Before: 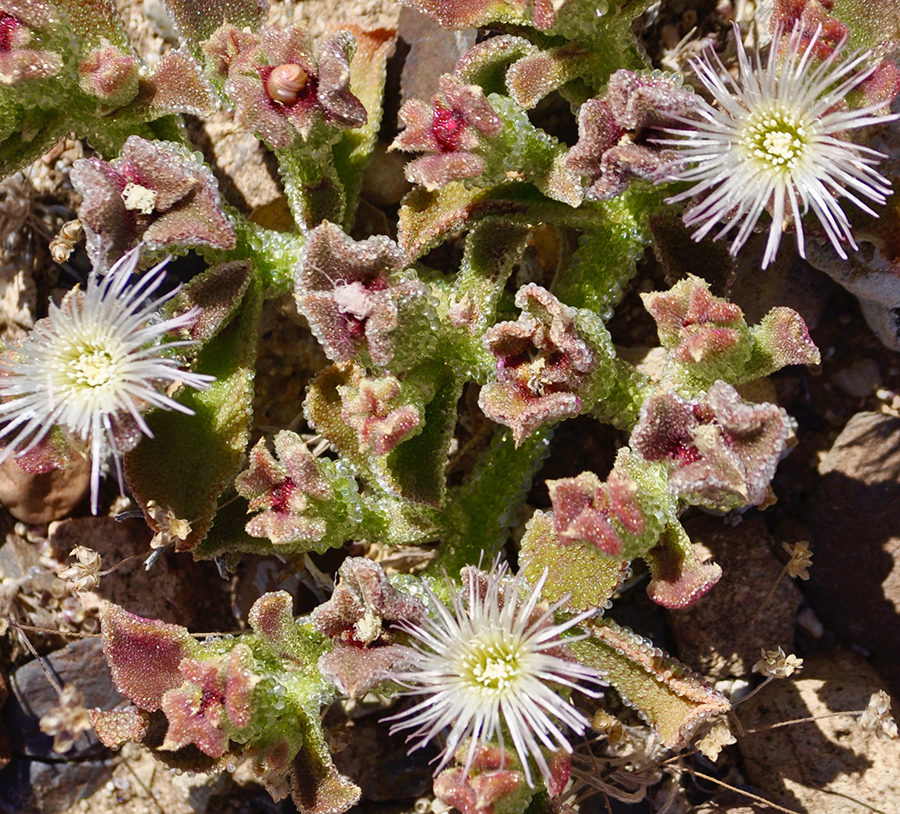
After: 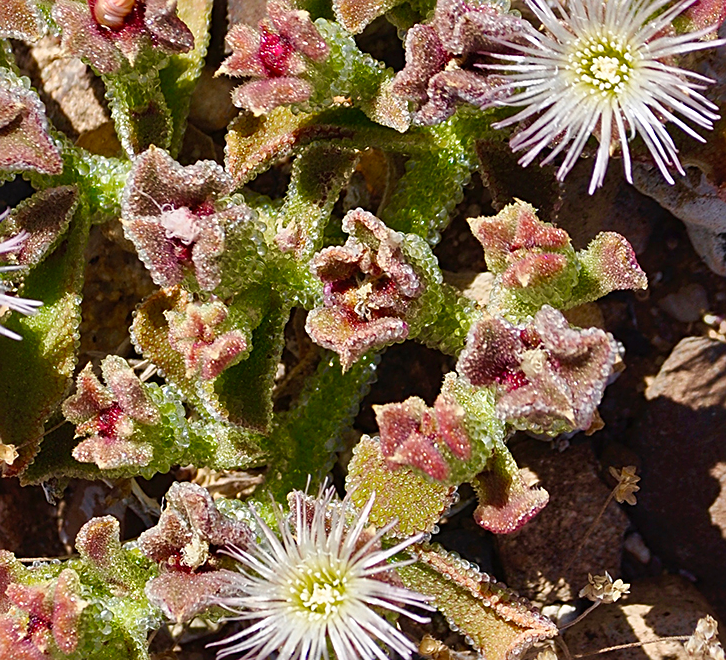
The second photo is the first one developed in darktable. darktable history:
crop: left 19.281%, top 9.329%, right 0%, bottom 9.566%
sharpen: on, module defaults
